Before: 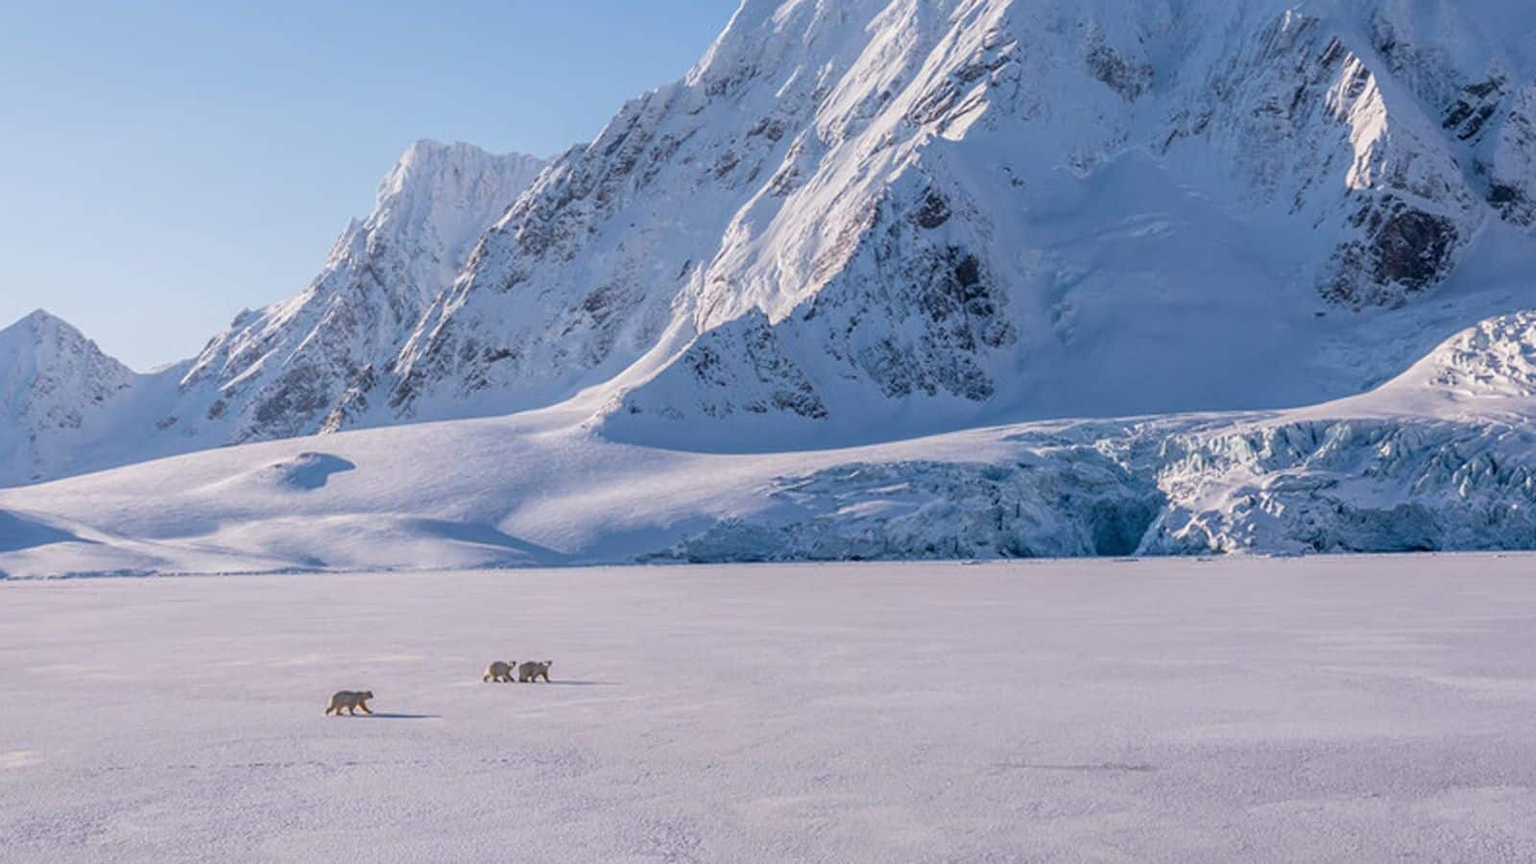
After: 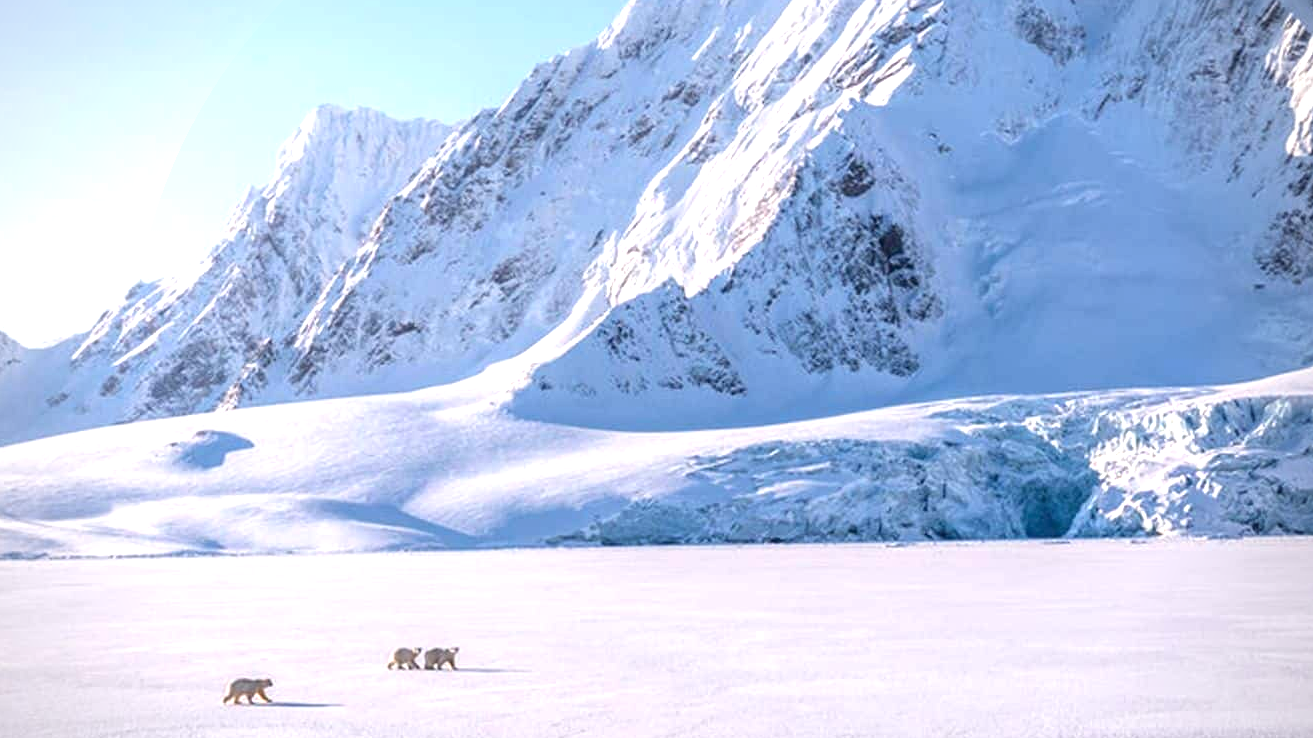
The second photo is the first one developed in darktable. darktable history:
exposure: exposure 1 EV, compensate exposure bias true, compensate highlight preservation false
vignetting: fall-off radius 61.21%, unbound false
crop and rotate: left 7.351%, top 4.632%, right 10.572%, bottom 13.275%
